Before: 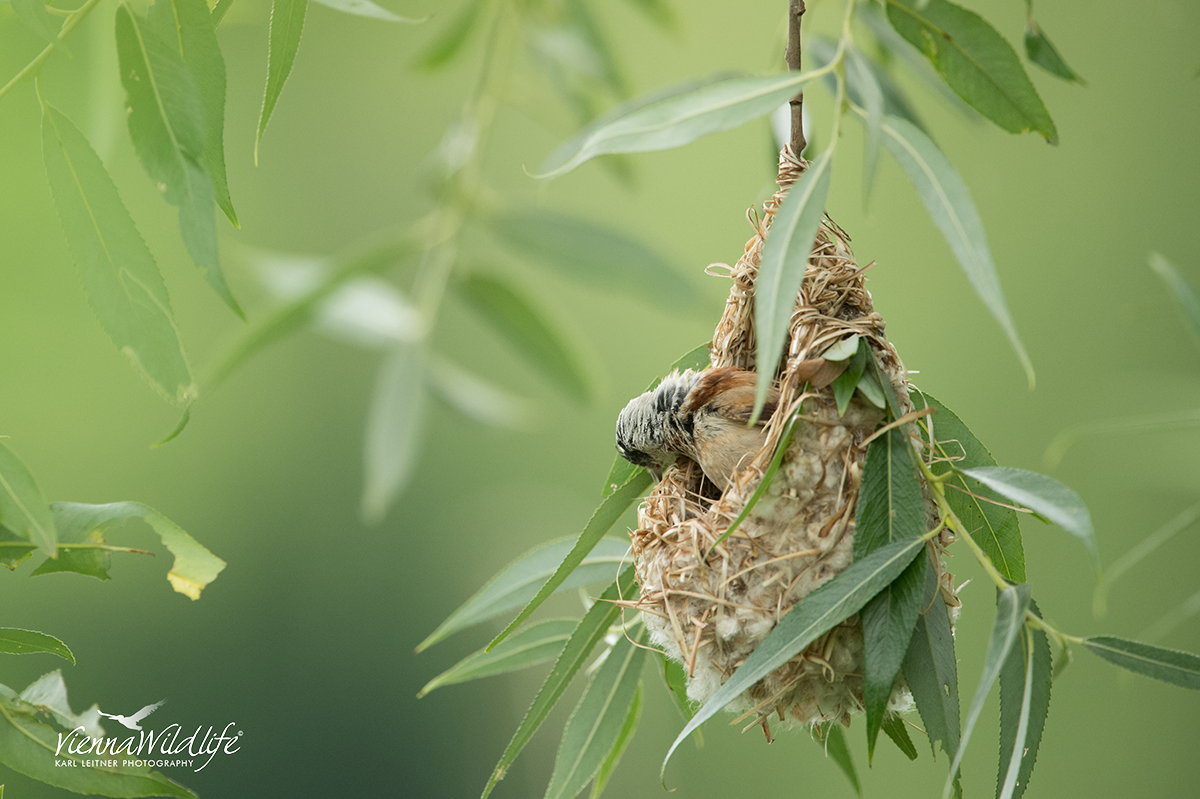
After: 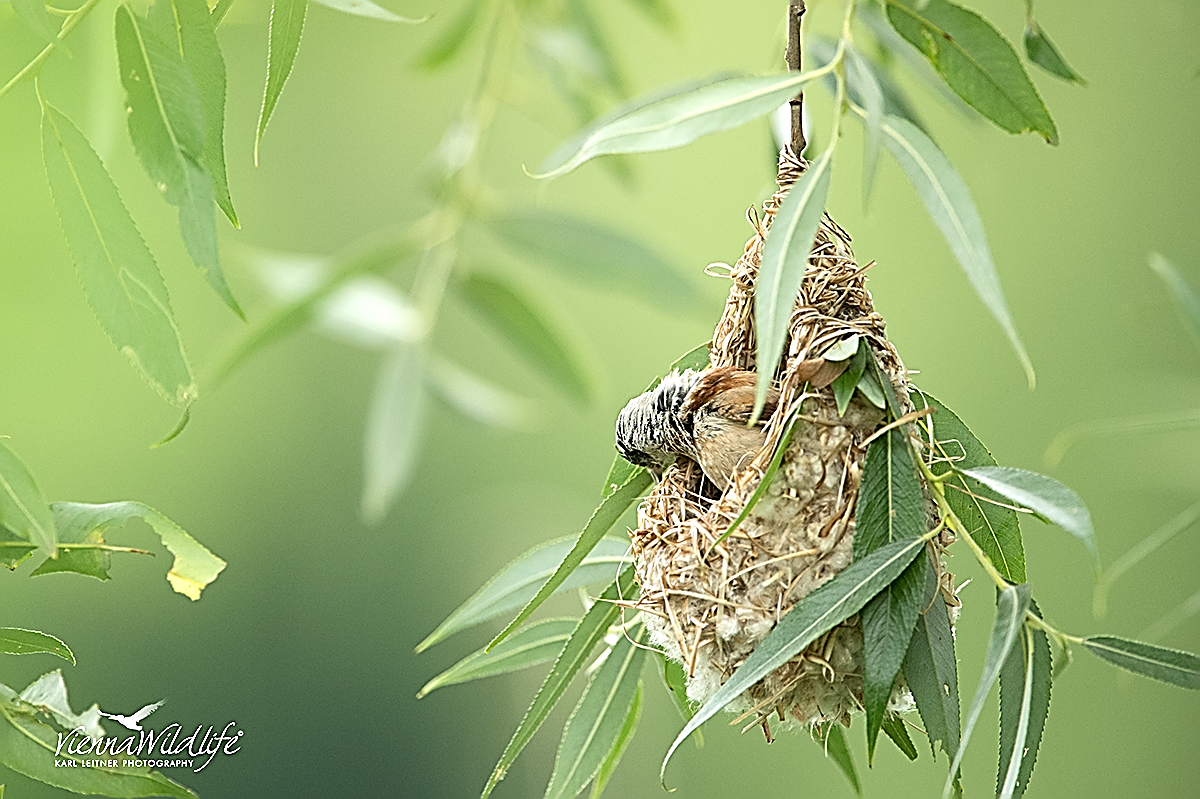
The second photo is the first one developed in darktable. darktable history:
sharpen: amount 2
exposure: exposure 0.515 EV, compensate highlight preservation false
